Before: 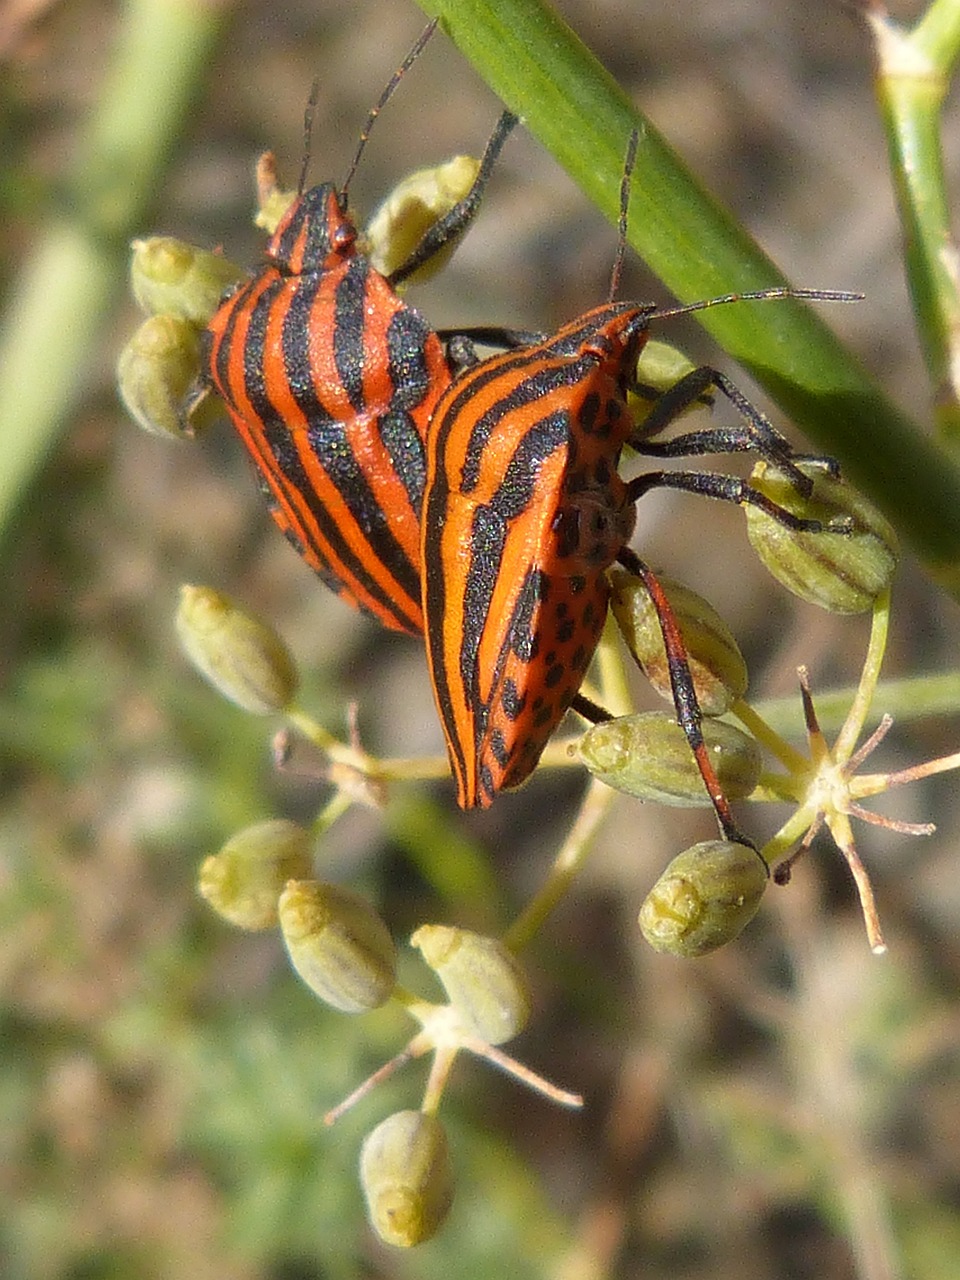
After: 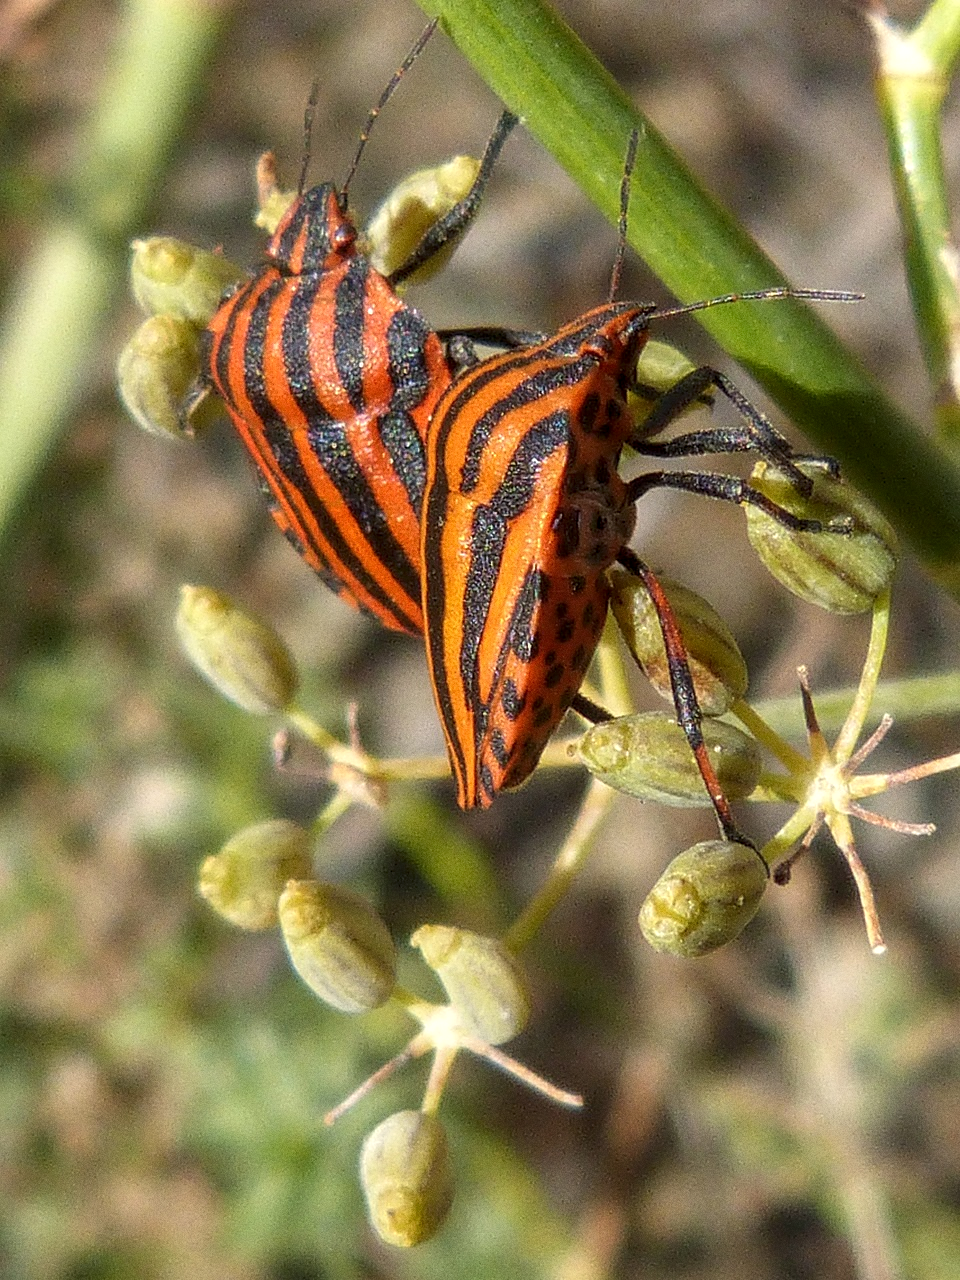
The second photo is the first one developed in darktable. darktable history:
local contrast: detail 130%
grain: coarseness 0.47 ISO
